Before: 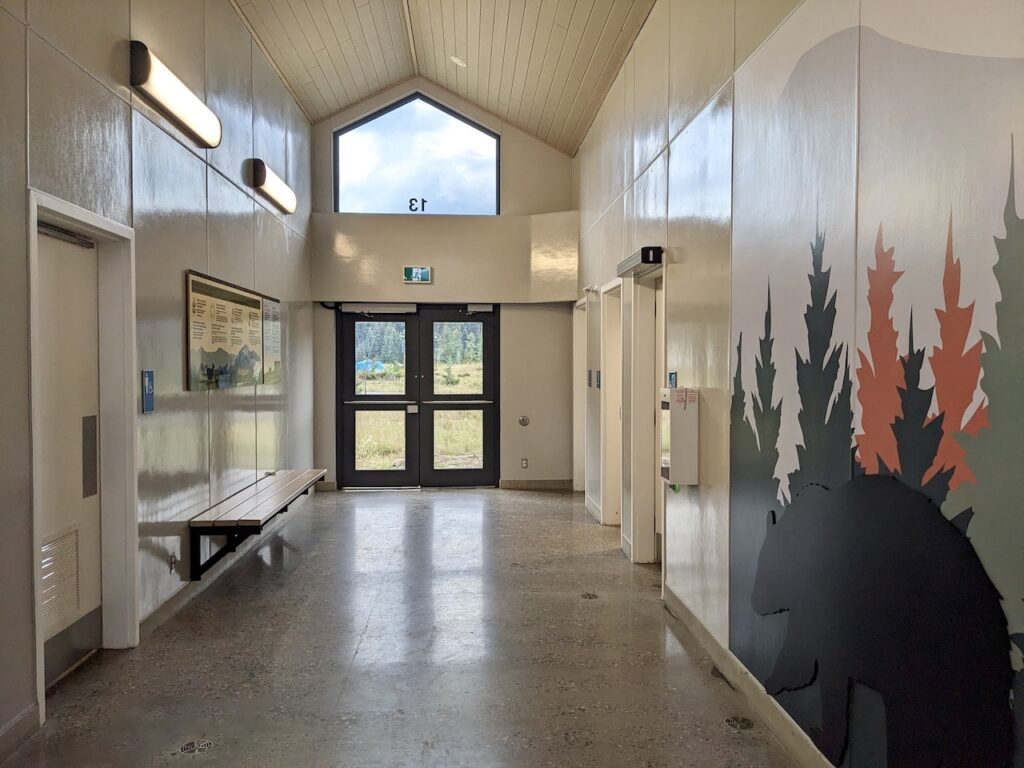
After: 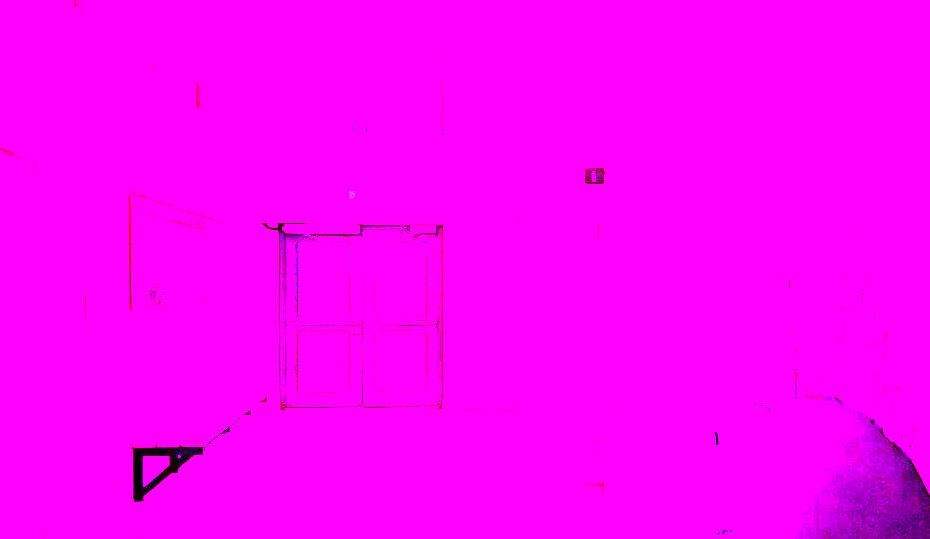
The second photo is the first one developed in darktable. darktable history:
crop: left 5.596%, top 10.314%, right 3.534%, bottom 19.395%
white balance: red 8, blue 8
